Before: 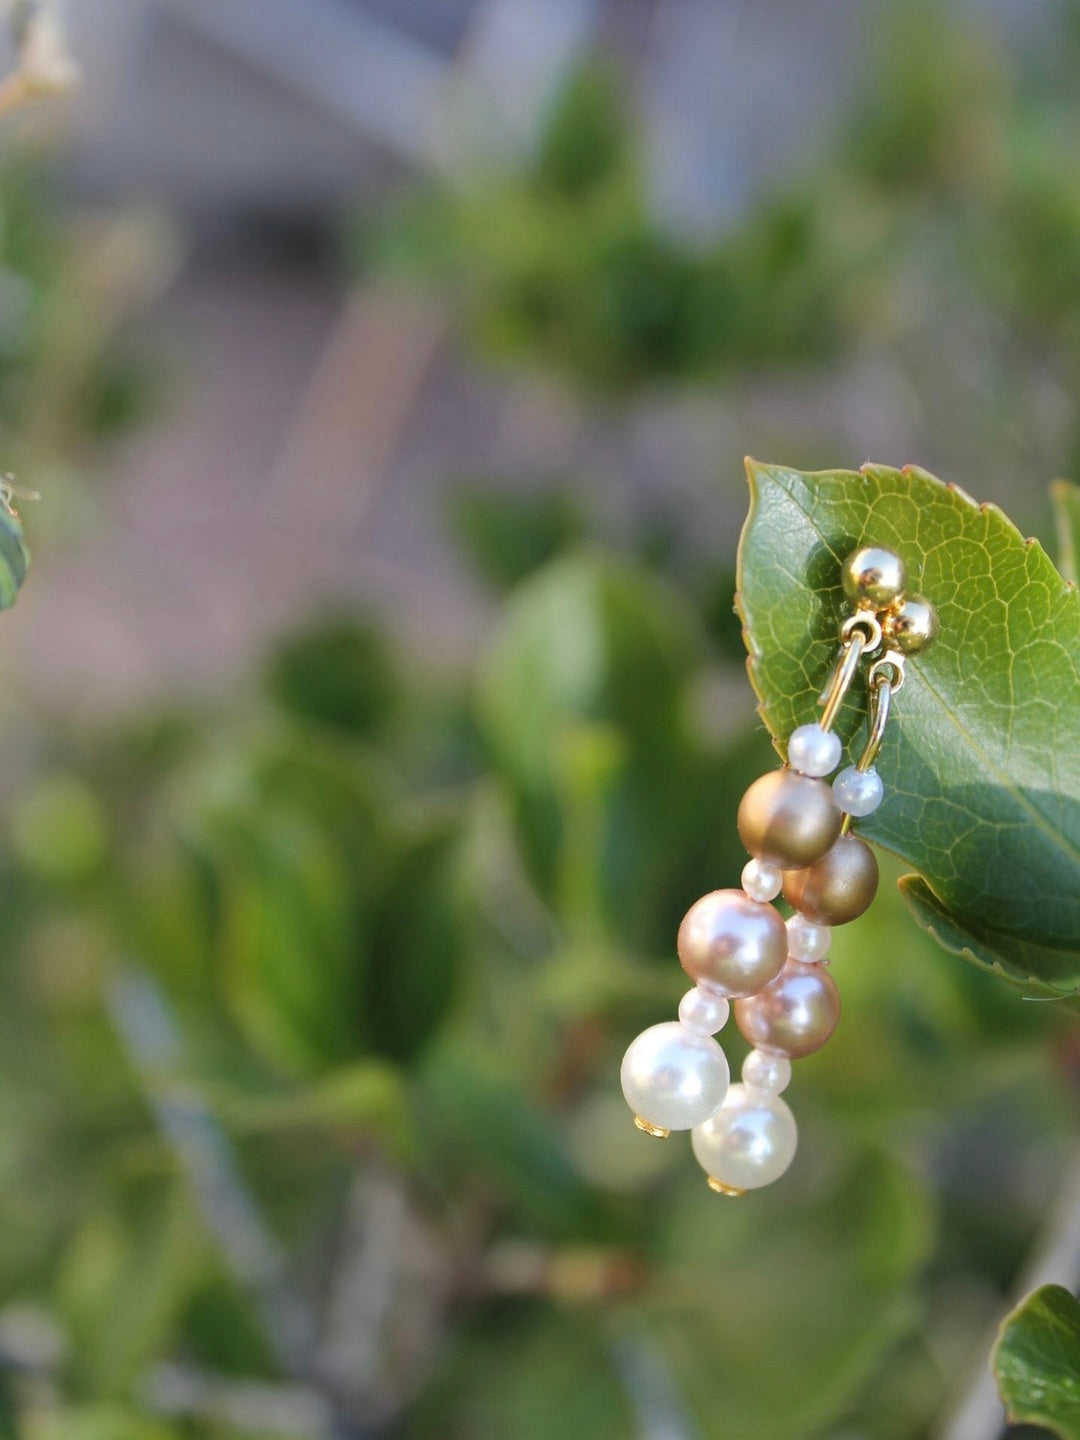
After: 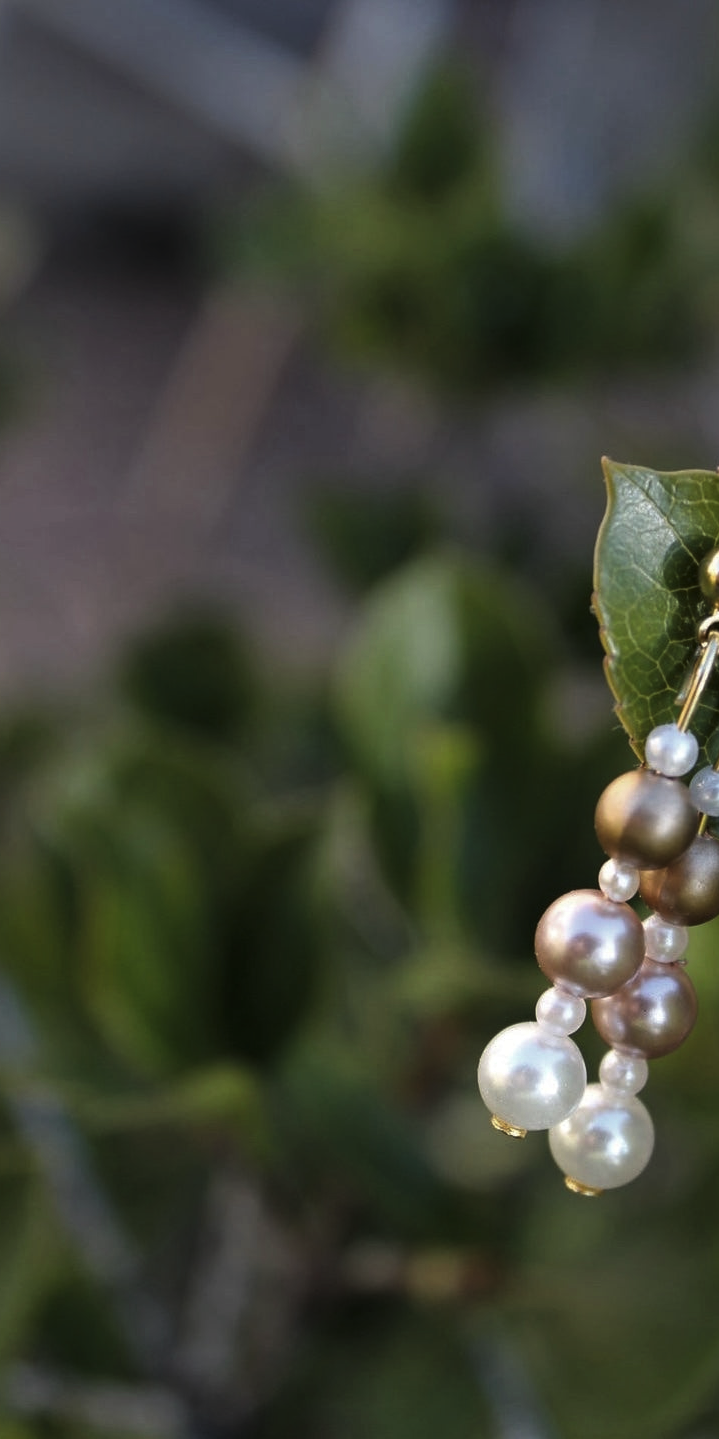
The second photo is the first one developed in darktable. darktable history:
crop and rotate: left 13.409%, right 19.924%
levels: levels [0, 0.618, 1]
